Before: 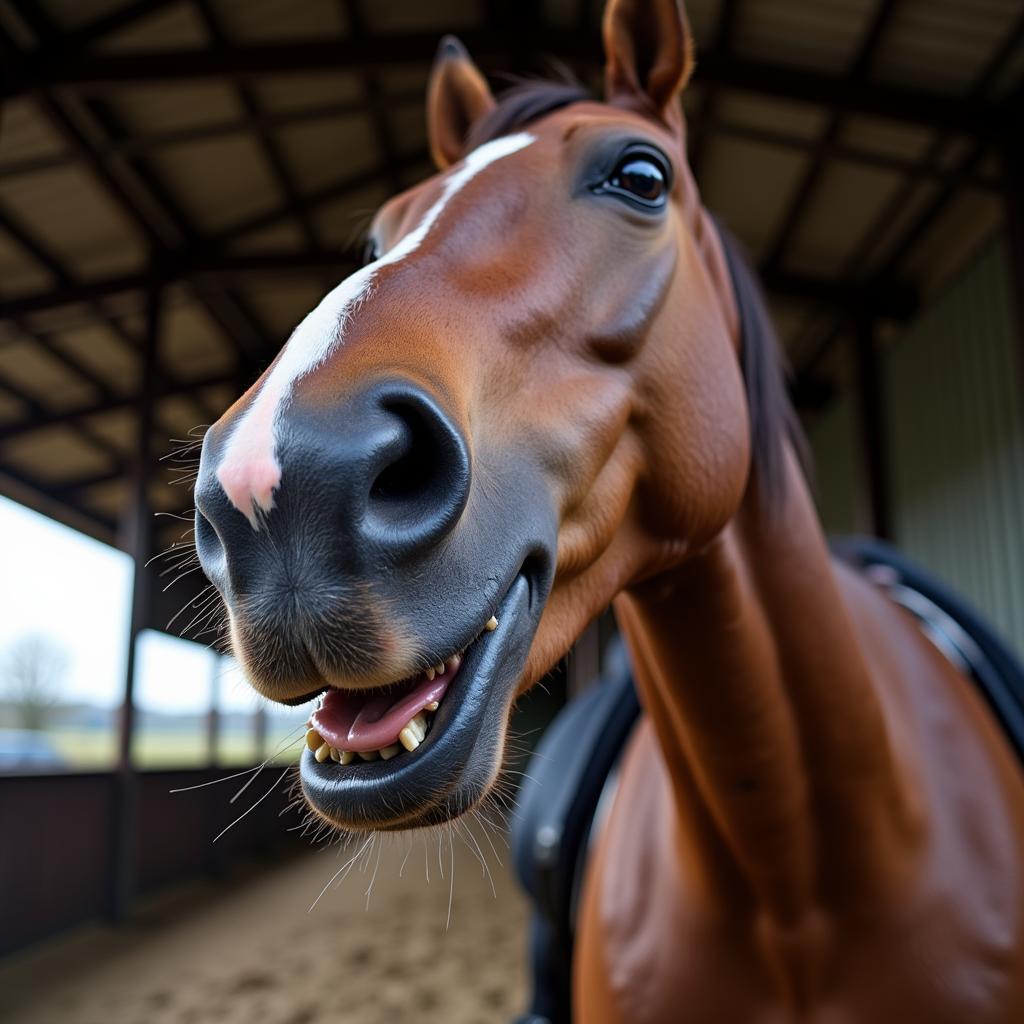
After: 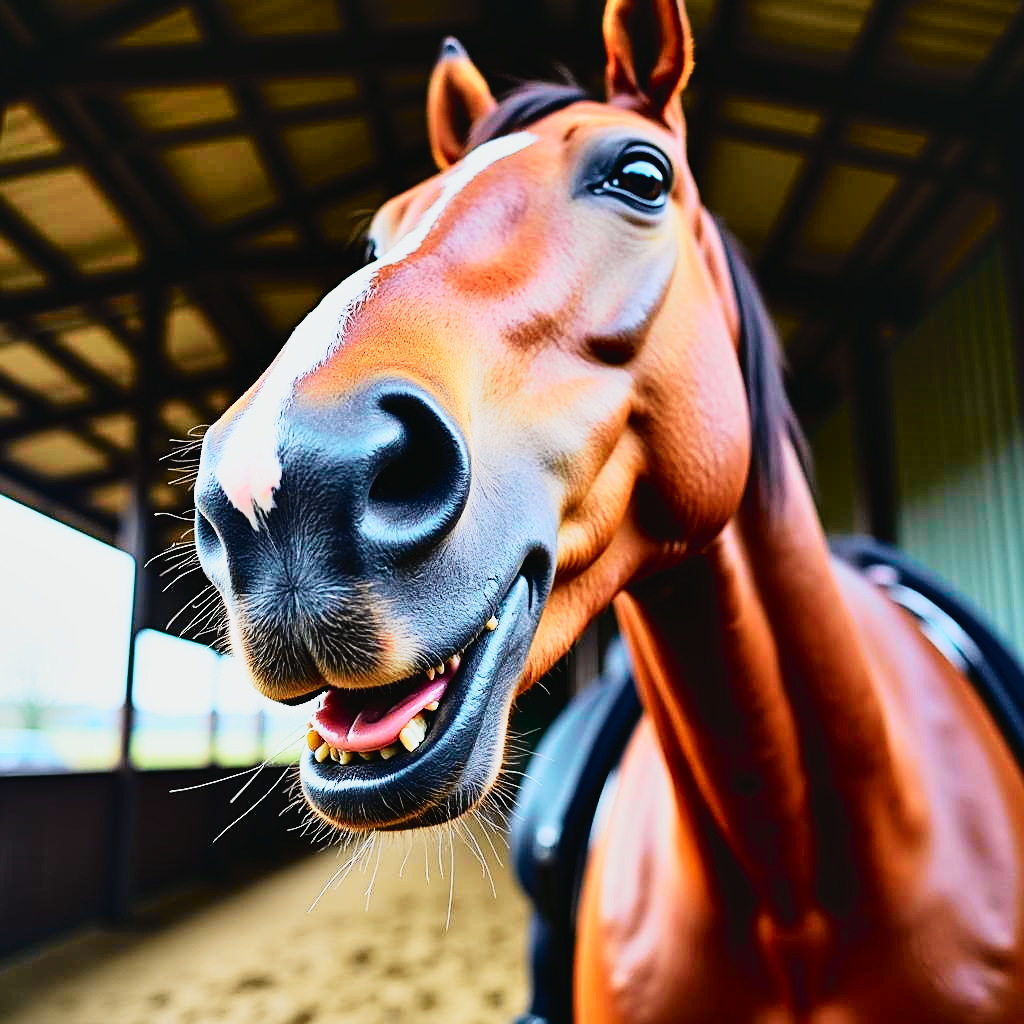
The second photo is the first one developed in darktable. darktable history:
tone curve: curves: ch0 [(0, 0.022) (0.114, 0.088) (0.282, 0.316) (0.446, 0.511) (0.613, 0.693) (0.786, 0.843) (0.999, 0.949)]; ch1 [(0, 0) (0.395, 0.343) (0.463, 0.427) (0.486, 0.474) (0.503, 0.5) (0.535, 0.522) (0.555, 0.566) (0.594, 0.614) (0.755, 0.793) (1, 1)]; ch2 [(0, 0) (0.369, 0.388) (0.449, 0.431) (0.501, 0.5) (0.528, 0.517) (0.561, 0.59) (0.612, 0.646) (0.697, 0.721) (1, 1)], color space Lab, independent channels, preserve colors none
base curve: curves: ch0 [(0, 0) (0.007, 0.004) (0.027, 0.03) (0.046, 0.07) (0.207, 0.54) (0.442, 0.872) (0.673, 0.972) (1, 1)], preserve colors none
sharpen: on, module defaults
shadows and highlights: white point adjustment 0.029, soften with gaussian
